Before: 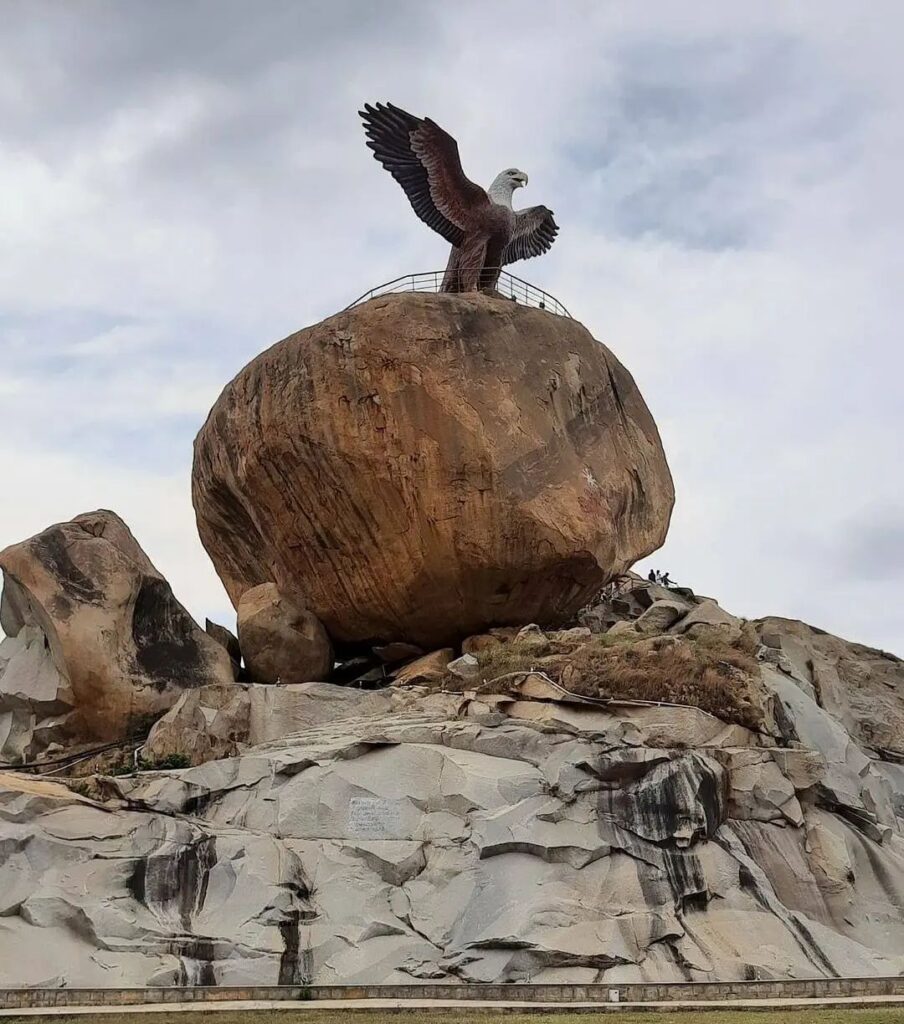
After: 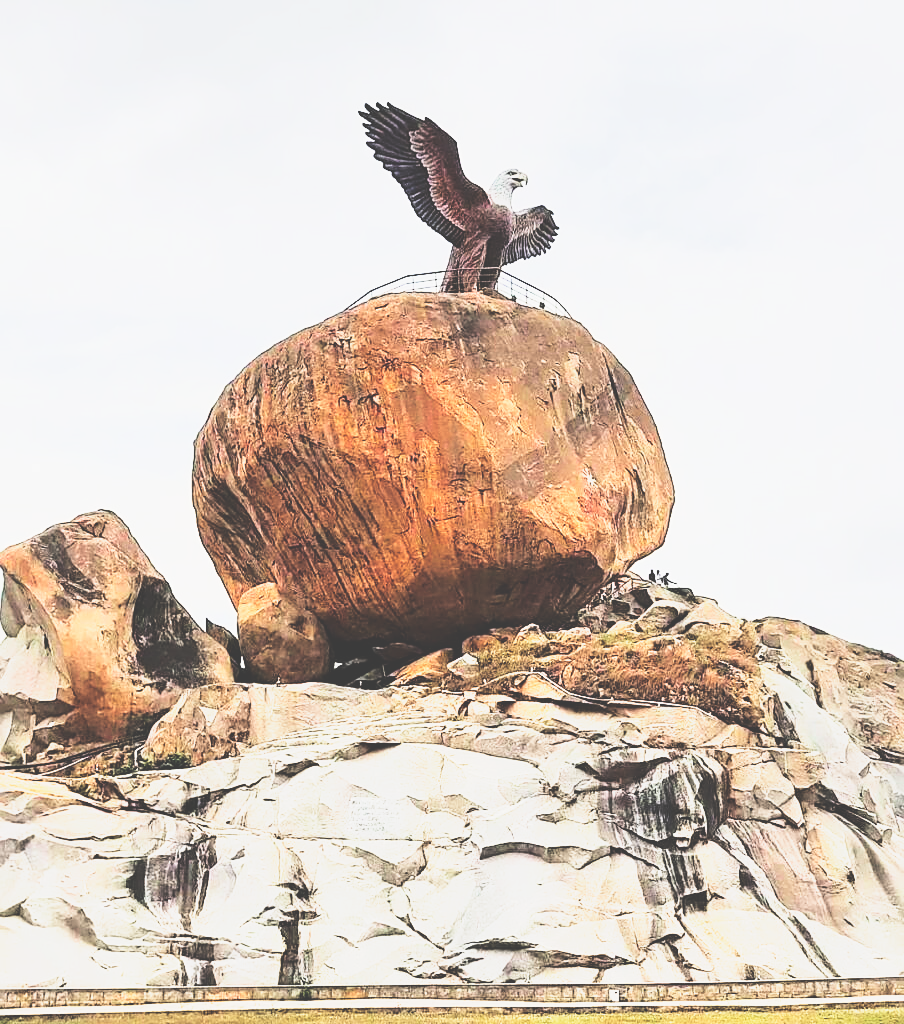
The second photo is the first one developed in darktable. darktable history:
tone curve: curves: ch0 [(0, 0.026) (0.104, 0.1) (0.233, 0.262) (0.398, 0.507) (0.498, 0.621) (0.65, 0.757) (0.835, 0.883) (1, 0.961)]; ch1 [(0, 0) (0.346, 0.307) (0.408, 0.369) (0.453, 0.457) (0.482, 0.476) (0.502, 0.498) (0.521, 0.503) (0.553, 0.554) (0.638, 0.646) (0.693, 0.727) (1, 1)]; ch2 [(0, 0) (0.366, 0.337) (0.434, 0.46) (0.485, 0.494) (0.5, 0.494) (0.511, 0.508) (0.537, 0.55) (0.579, 0.599) (0.663, 0.67) (1, 1)], color space Lab, linked channels, preserve colors none
base curve: curves: ch0 [(0, 0.036) (0.007, 0.037) (0.604, 0.887) (1, 1)], preserve colors none
sharpen: on, module defaults
exposure: black level correction 0, exposure 1.096 EV, compensate highlight preservation false
